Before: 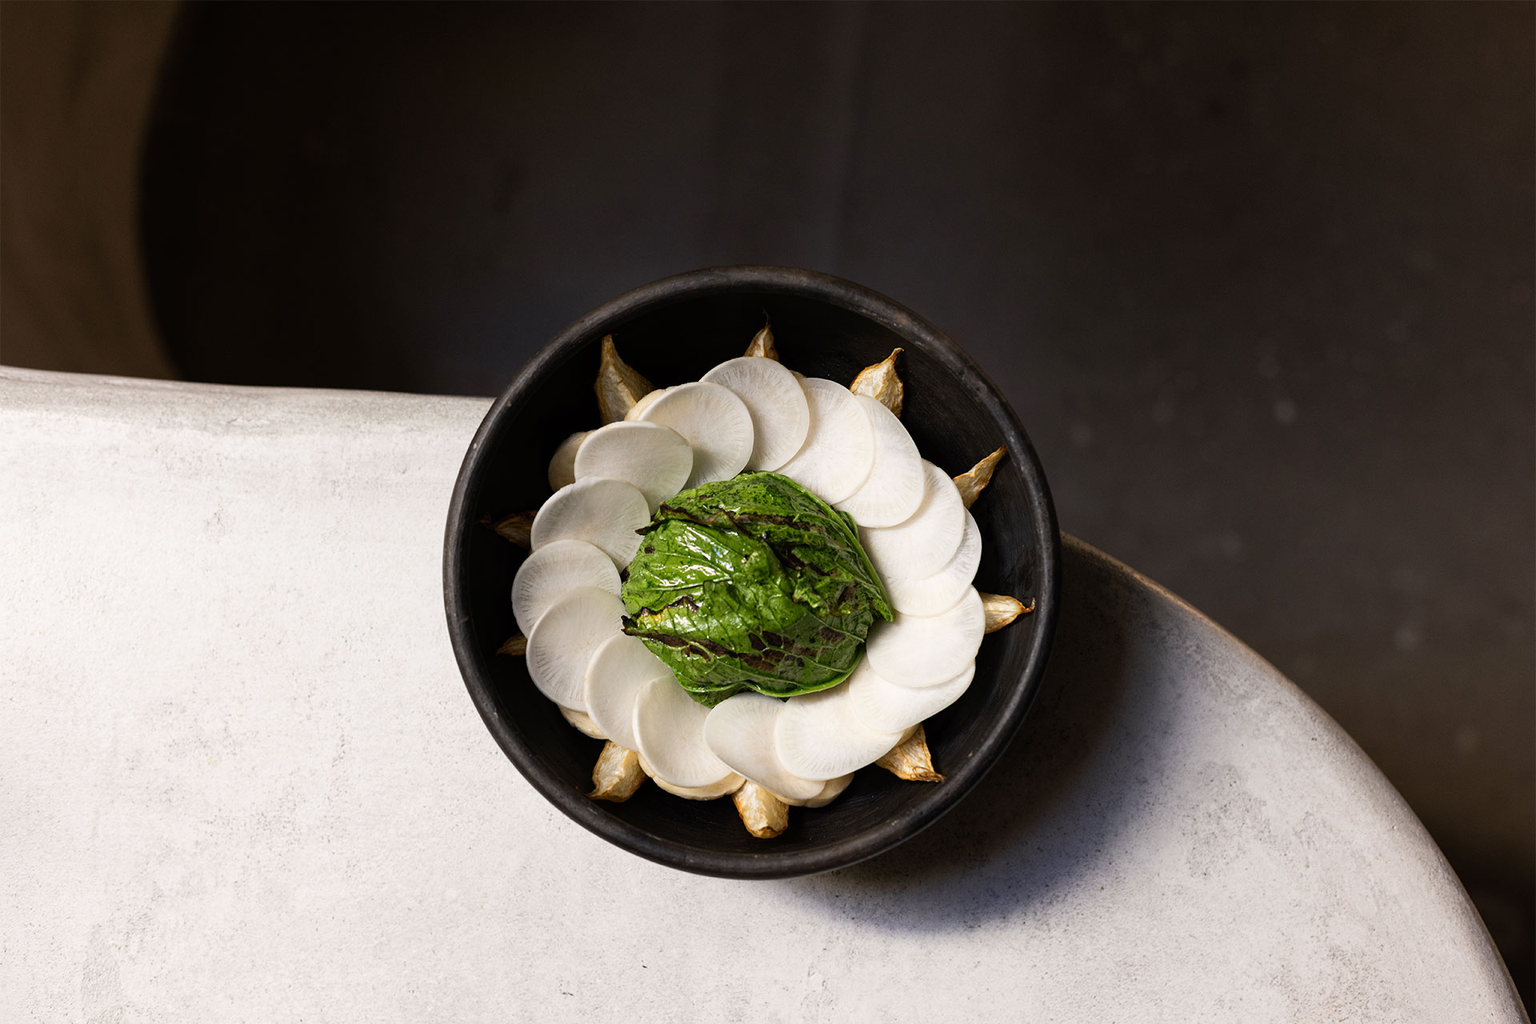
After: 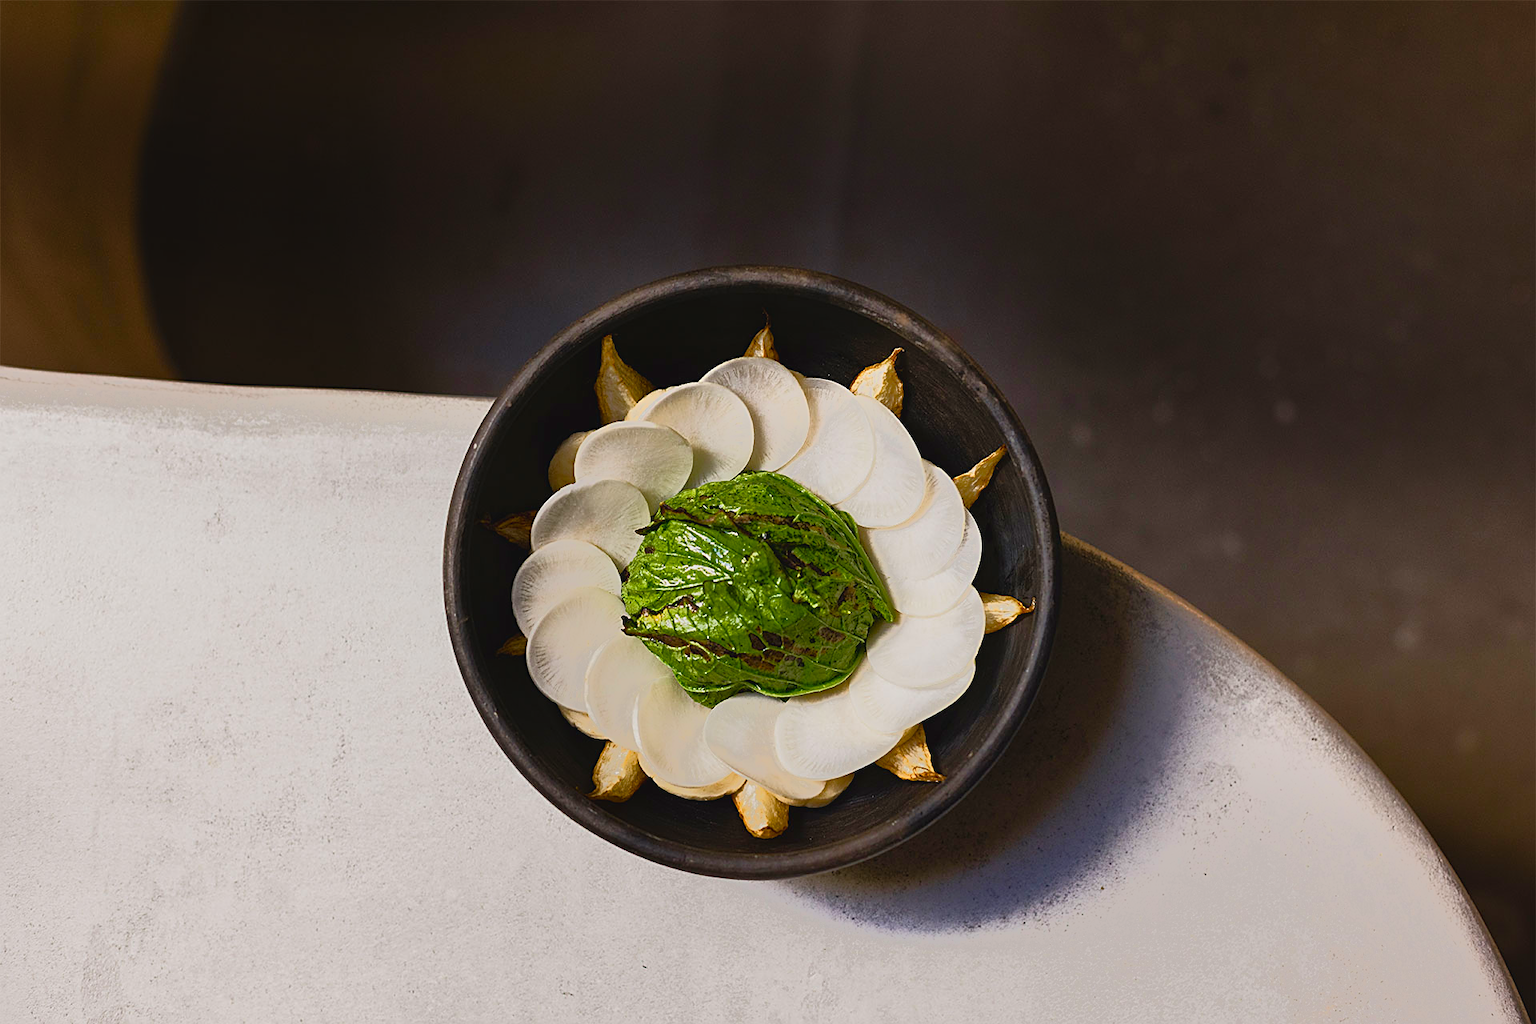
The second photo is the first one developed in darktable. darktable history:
tone equalizer: -7 EV -0.627 EV, -6 EV 1.02 EV, -5 EV -0.446 EV, -4 EV 0.411 EV, -3 EV 0.41 EV, -2 EV 0.169 EV, -1 EV -0.137 EV, +0 EV -0.379 EV, smoothing diameter 24.8%, edges refinement/feathering 12.49, preserve details guided filter
sharpen: on, module defaults
velvia: strength 14.59%
color balance rgb: power › hue 309.89°, global offset › luminance 0.467%, perceptual saturation grading › global saturation 20%, perceptual saturation grading › highlights -24.849%, perceptual saturation grading › shadows 49.314%, global vibrance 20%
